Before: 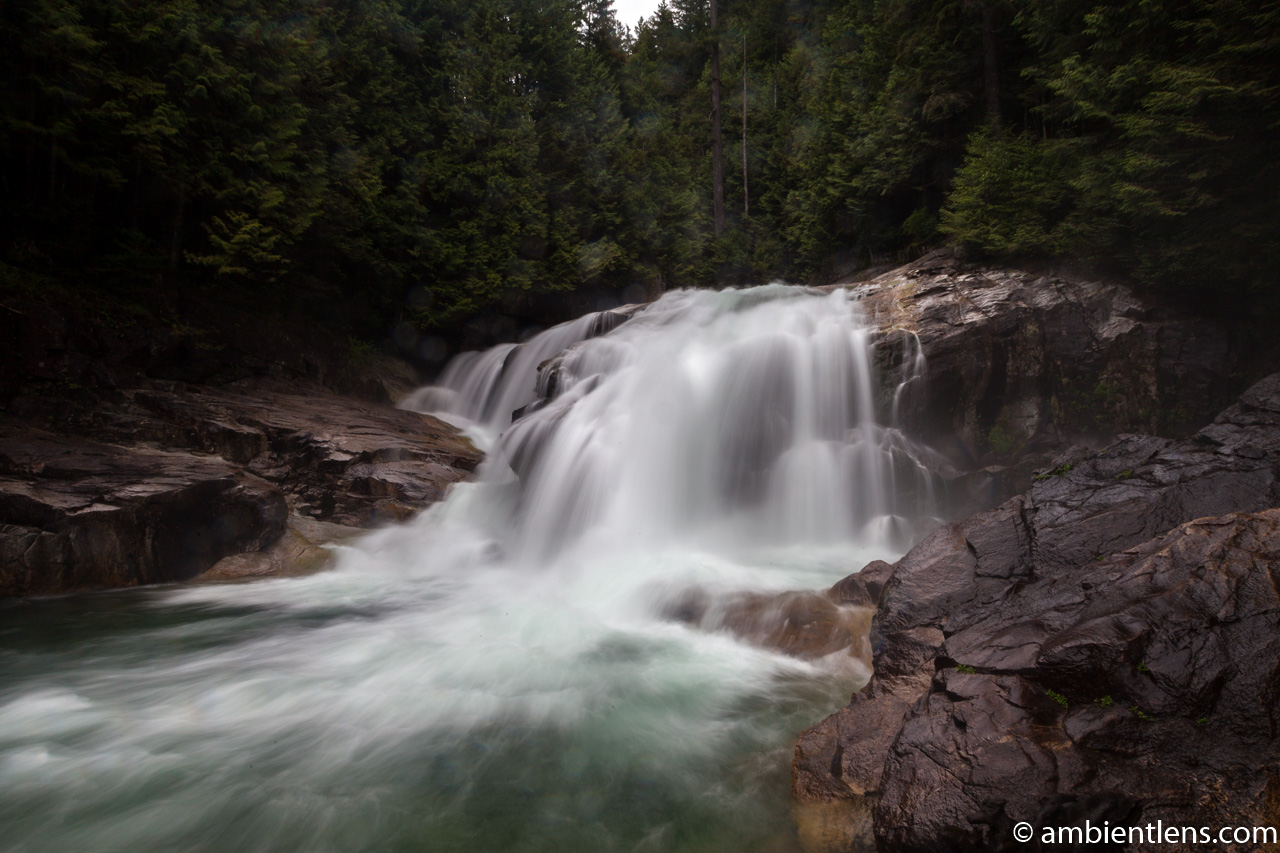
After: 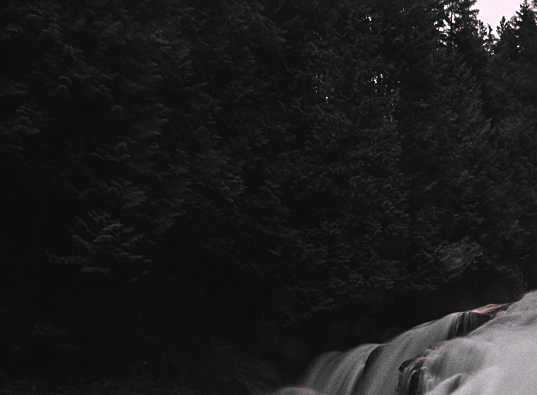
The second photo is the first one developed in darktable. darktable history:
crop and rotate: left 10.817%, top 0.062%, right 47.194%, bottom 53.626%
color zones: curves: ch1 [(0, 0.831) (0.08, 0.771) (0.157, 0.268) (0.241, 0.207) (0.562, -0.005) (0.714, -0.013) (0.876, 0.01) (1, 0.831)]
color balance: lift [1.016, 0.983, 1, 1.017], gamma [0.78, 1.018, 1.043, 0.957], gain [0.786, 1.063, 0.937, 1.017], input saturation 118.26%, contrast 13.43%, contrast fulcrum 21.62%, output saturation 82.76%
grain: coarseness 0.09 ISO
sharpen: on, module defaults
contrast brightness saturation: saturation 0.1
tone equalizer: -7 EV 0.18 EV, -6 EV 0.12 EV, -5 EV 0.08 EV, -4 EV 0.04 EV, -2 EV -0.02 EV, -1 EV -0.04 EV, +0 EV -0.06 EV, luminance estimator HSV value / RGB max
